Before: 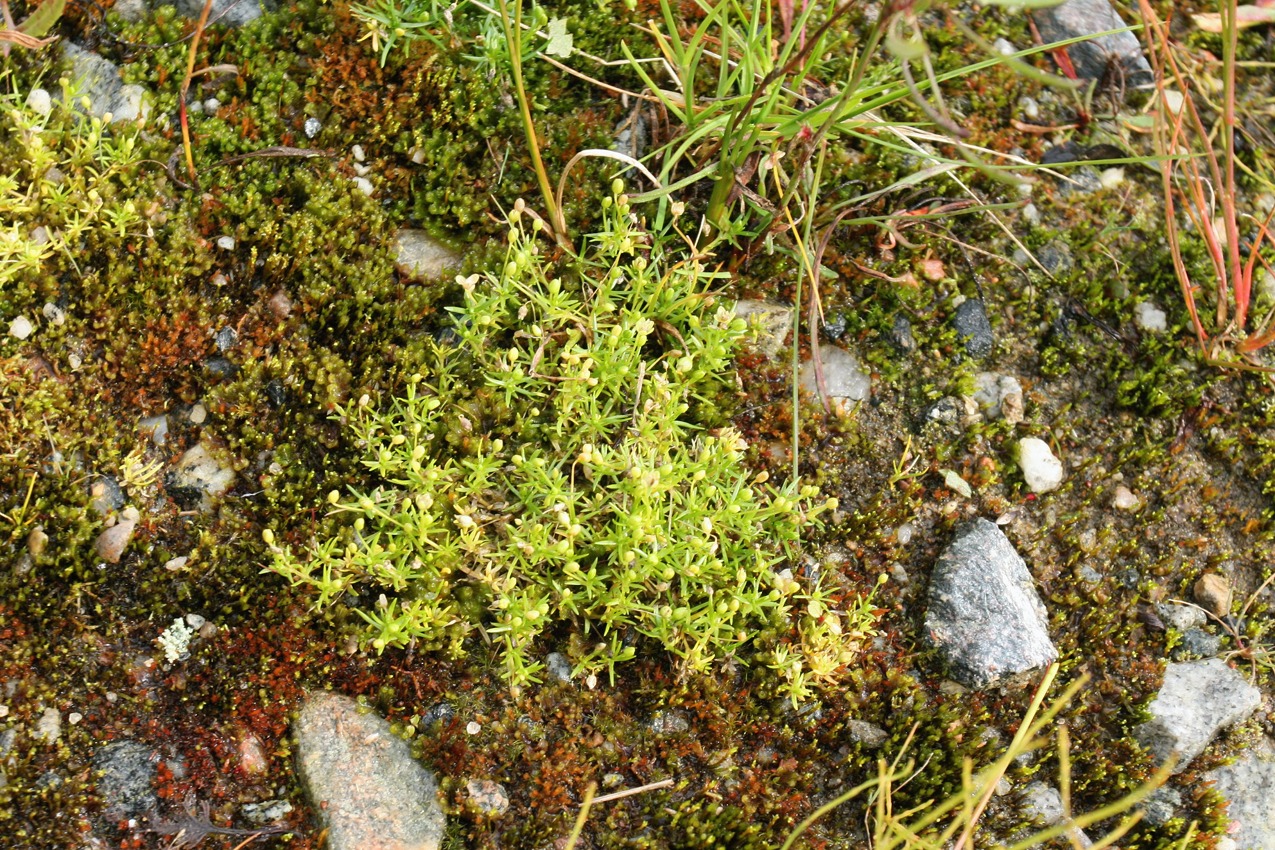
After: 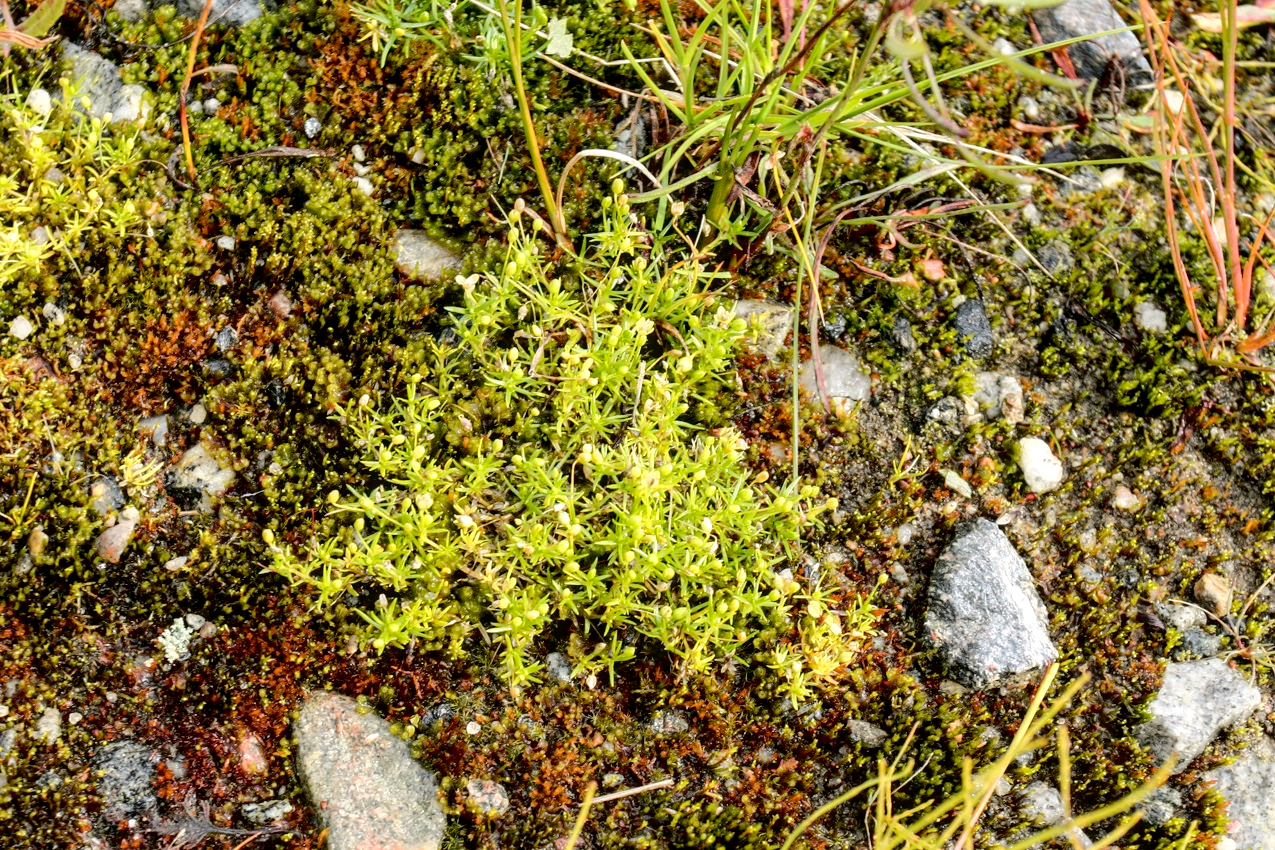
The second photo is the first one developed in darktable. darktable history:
local contrast: on, module defaults
exposure: black level correction 0.007, exposure 0.159 EV, compensate highlight preservation false
tone curve: curves: ch0 [(0.003, 0) (0.066, 0.017) (0.163, 0.09) (0.264, 0.238) (0.395, 0.421) (0.517, 0.575) (0.633, 0.687) (0.791, 0.814) (1, 1)]; ch1 [(0, 0) (0.149, 0.17) (0.327, 0.339) (0.39, 0.403) (0.456, 0.463) (0.501, 0.502) (0.512, 0.507) (0.53, 0.533) (0.575, 0.592) (0.671, 0.655) (0.729, 0.679) (1, 1)]; ch2 [(0, 0) (0.337, 0.382) (0.464, 0.47) (0.501, 0.502) (0.527, 0.532) (0.563, 0.555) (0.615, 0.61) (0.663, 0.68) (1, 1)], color space Lab, independent channels, preserve colors none
